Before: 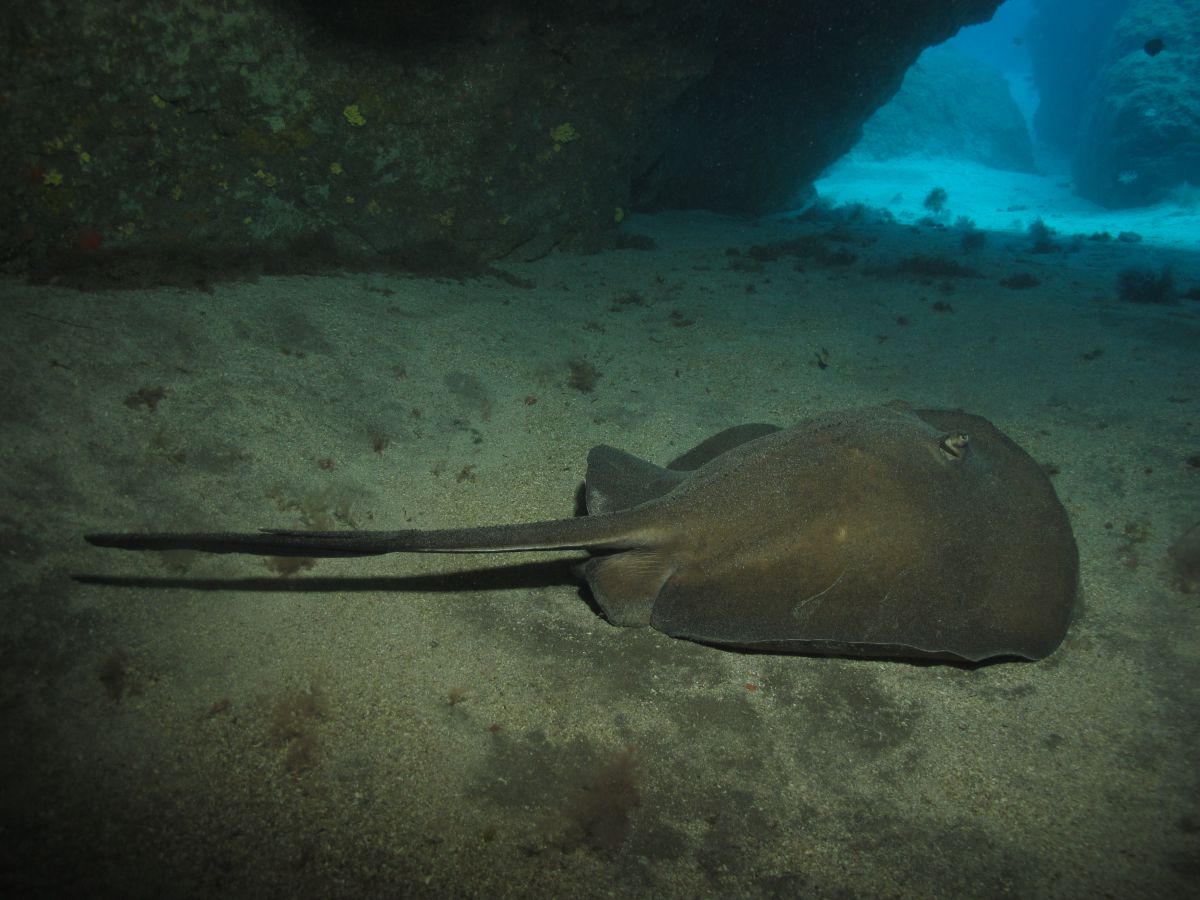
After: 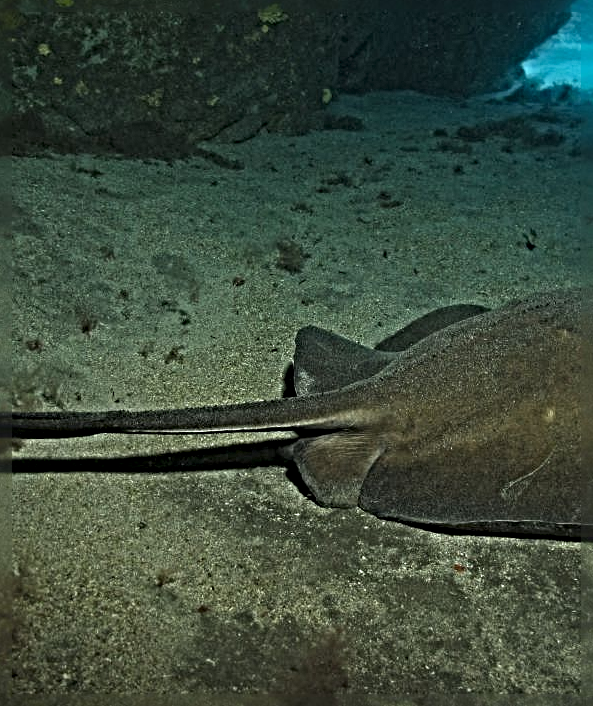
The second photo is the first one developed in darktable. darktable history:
sharpen: radius 6.3, amount 1.8, threshold 0
crop and rotate: angle 0.02°, left 24.353%, top 13.219%, right 26.156%, bottom 8.224%
